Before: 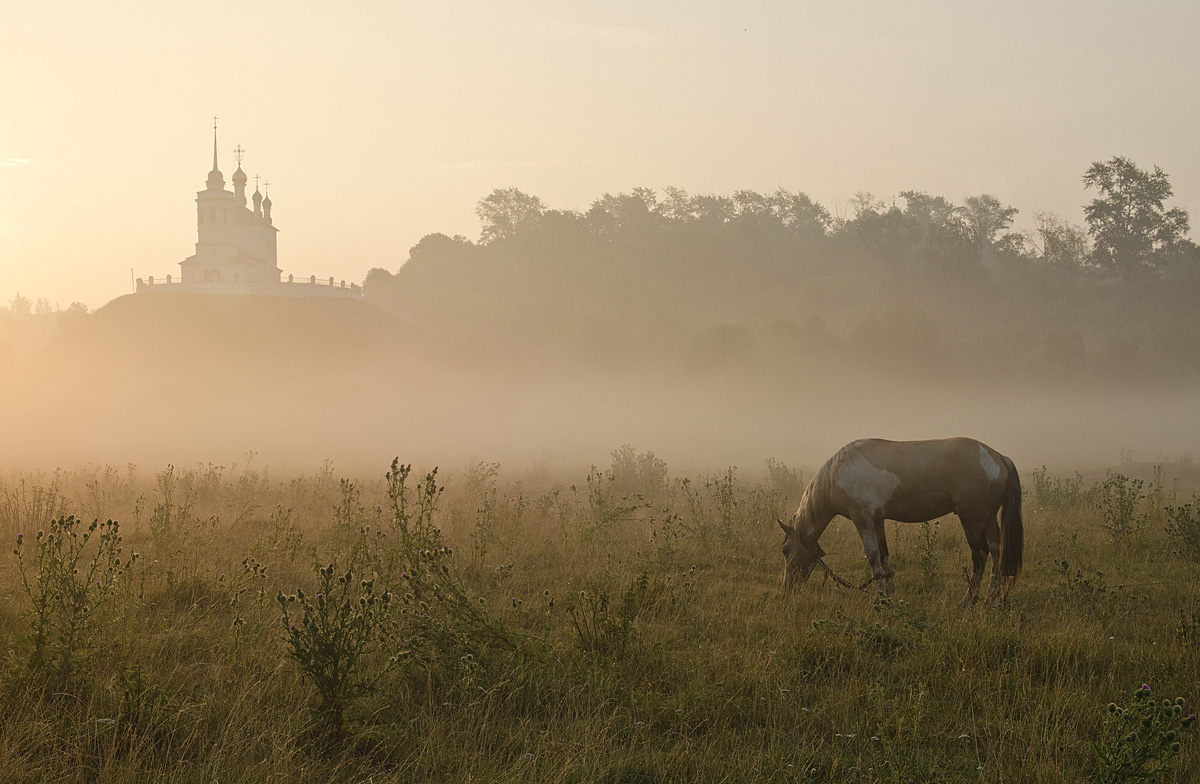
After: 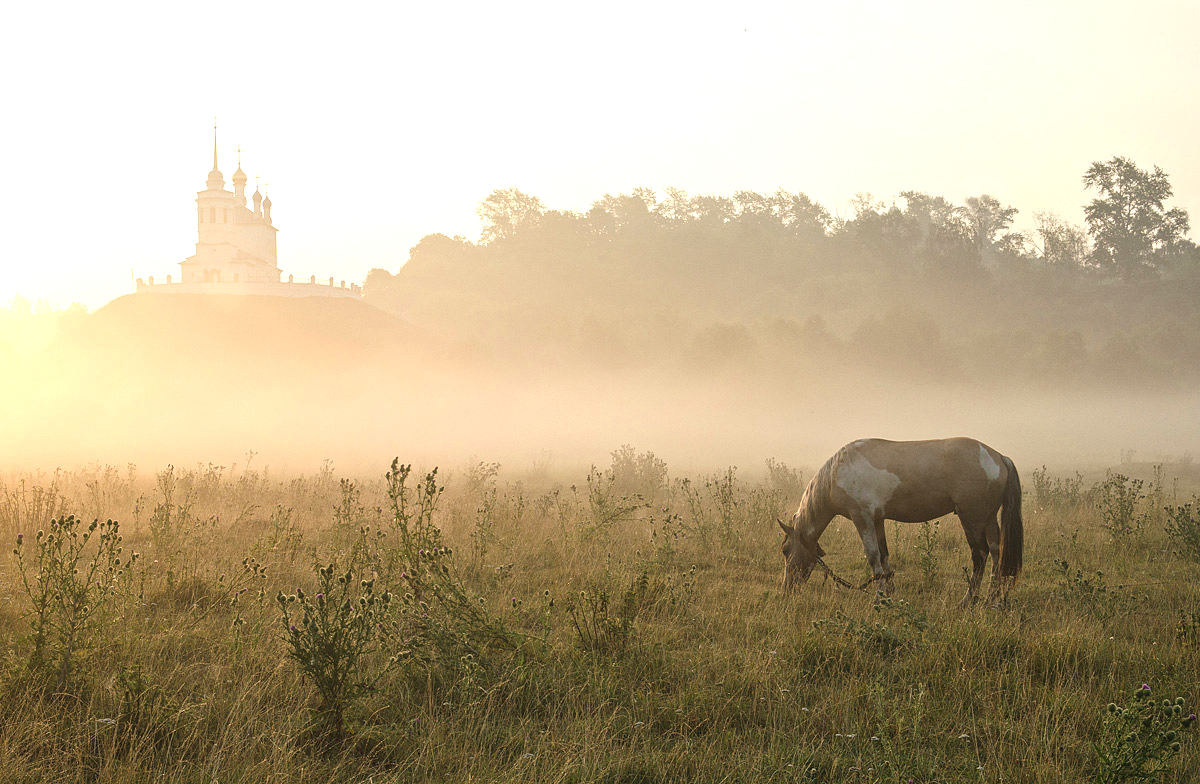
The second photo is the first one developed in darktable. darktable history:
levels: levels [0, 0.498, 0.996]
local contrast: on, module defaults
exposure: black level correction 0, exposure 0.908 EV, compensate exposure bias true, compensate highlight preservation false
